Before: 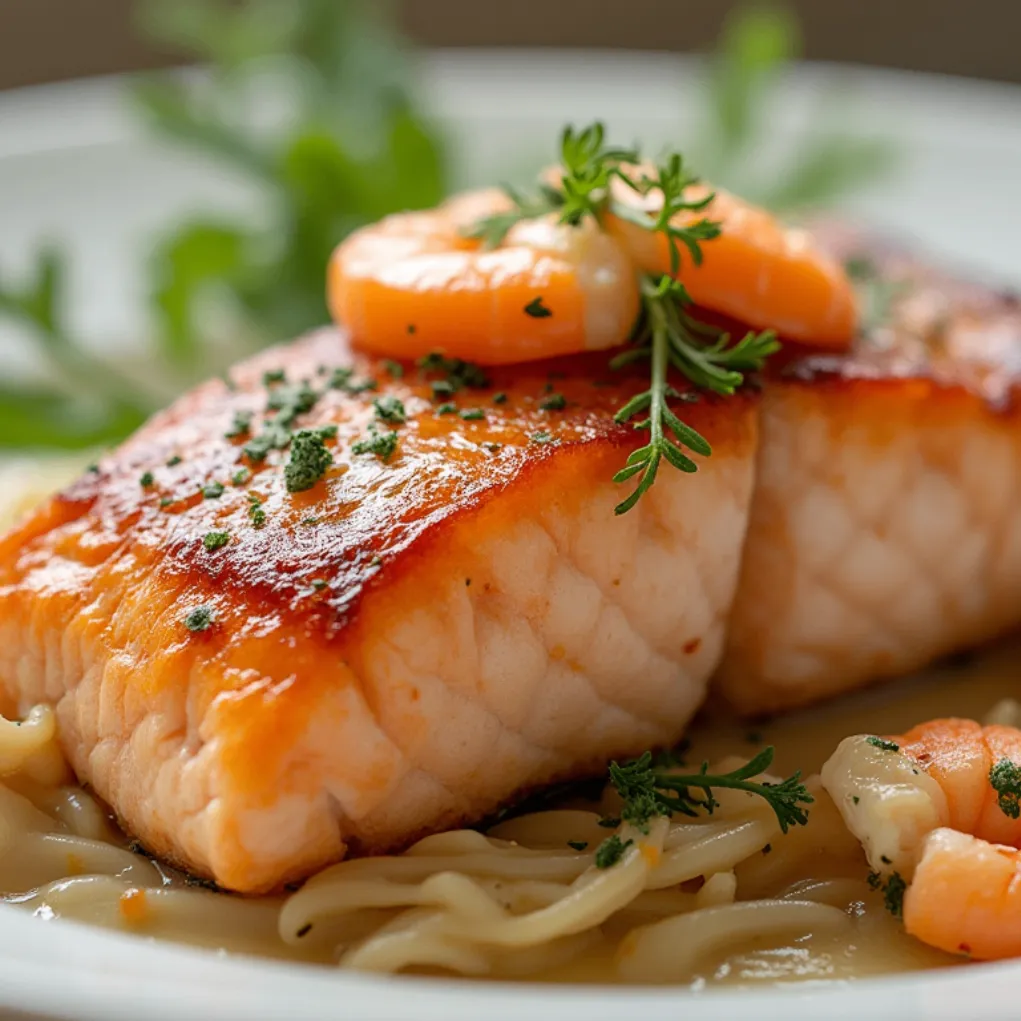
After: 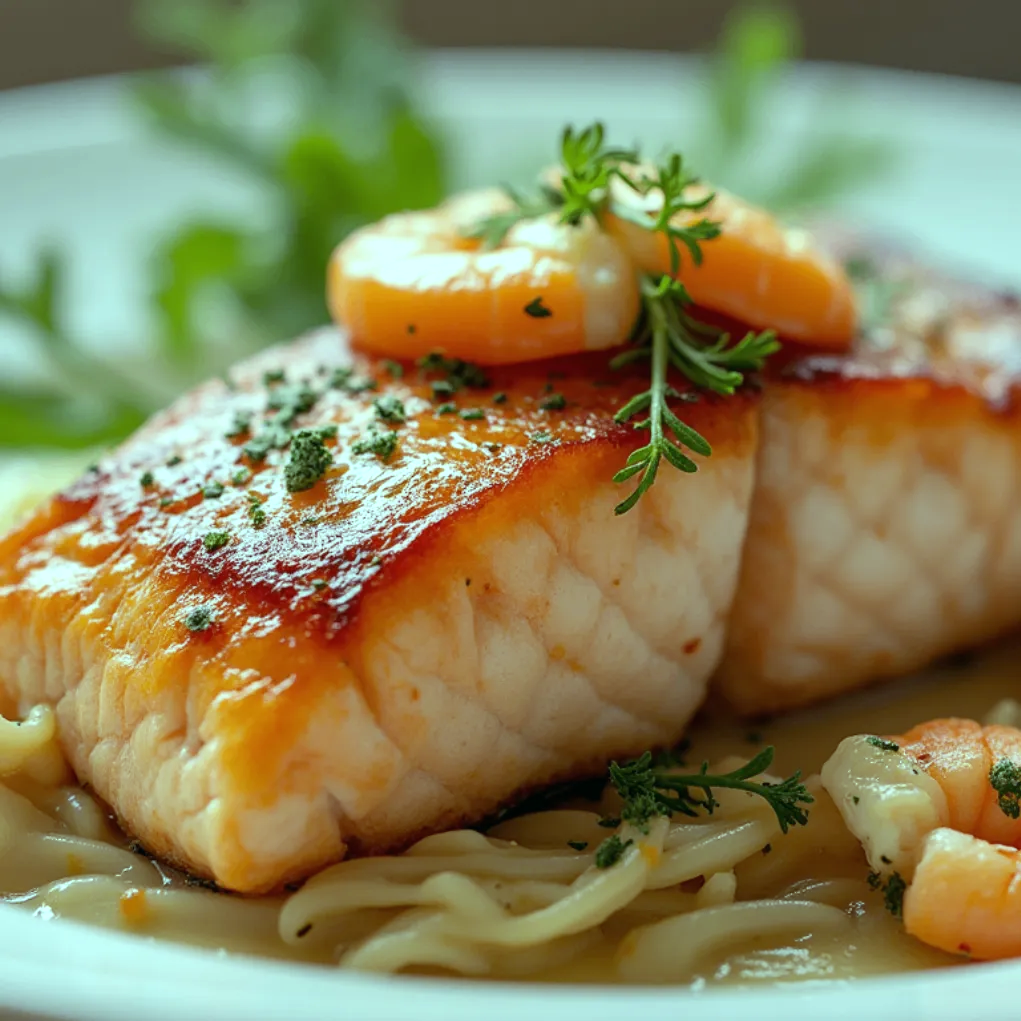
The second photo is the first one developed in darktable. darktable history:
color balance: mode lift, gamma, gain (sRGB), lift [0.997, 0.979, 1.021, 1.011], gamma [1, 1.084, 0.916, 0.998], gain [1, 0.87, 1.13, 1.101], contrast 4.55%, contrast fulcrum 38.24%, output saturation 104.09%
white balance: emerald 1
